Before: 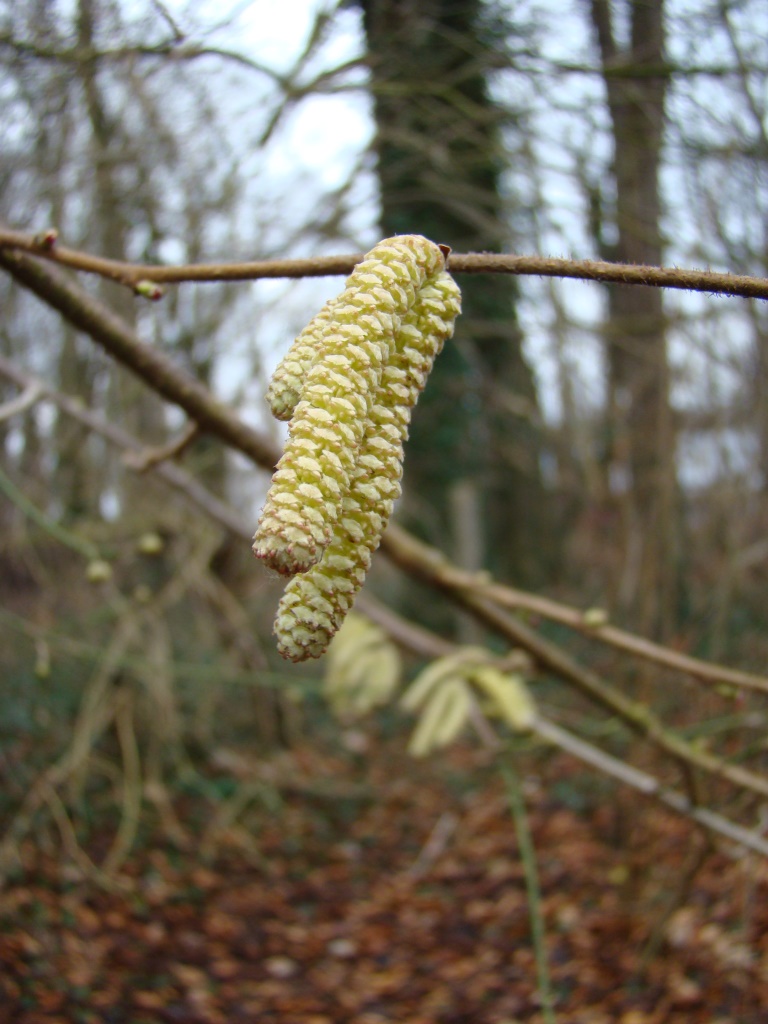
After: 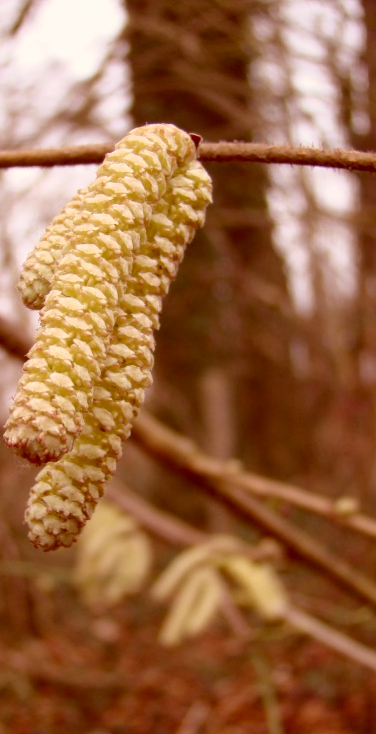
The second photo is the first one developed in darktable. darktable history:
crop: left 32.502%, top 10.927%, right 18.492%, bottom 17.361%
color correction: highlights a* 9.49, highlights b* 9.02, shadows a* 39.86, shadows b* 39.27, saturation 0.796
